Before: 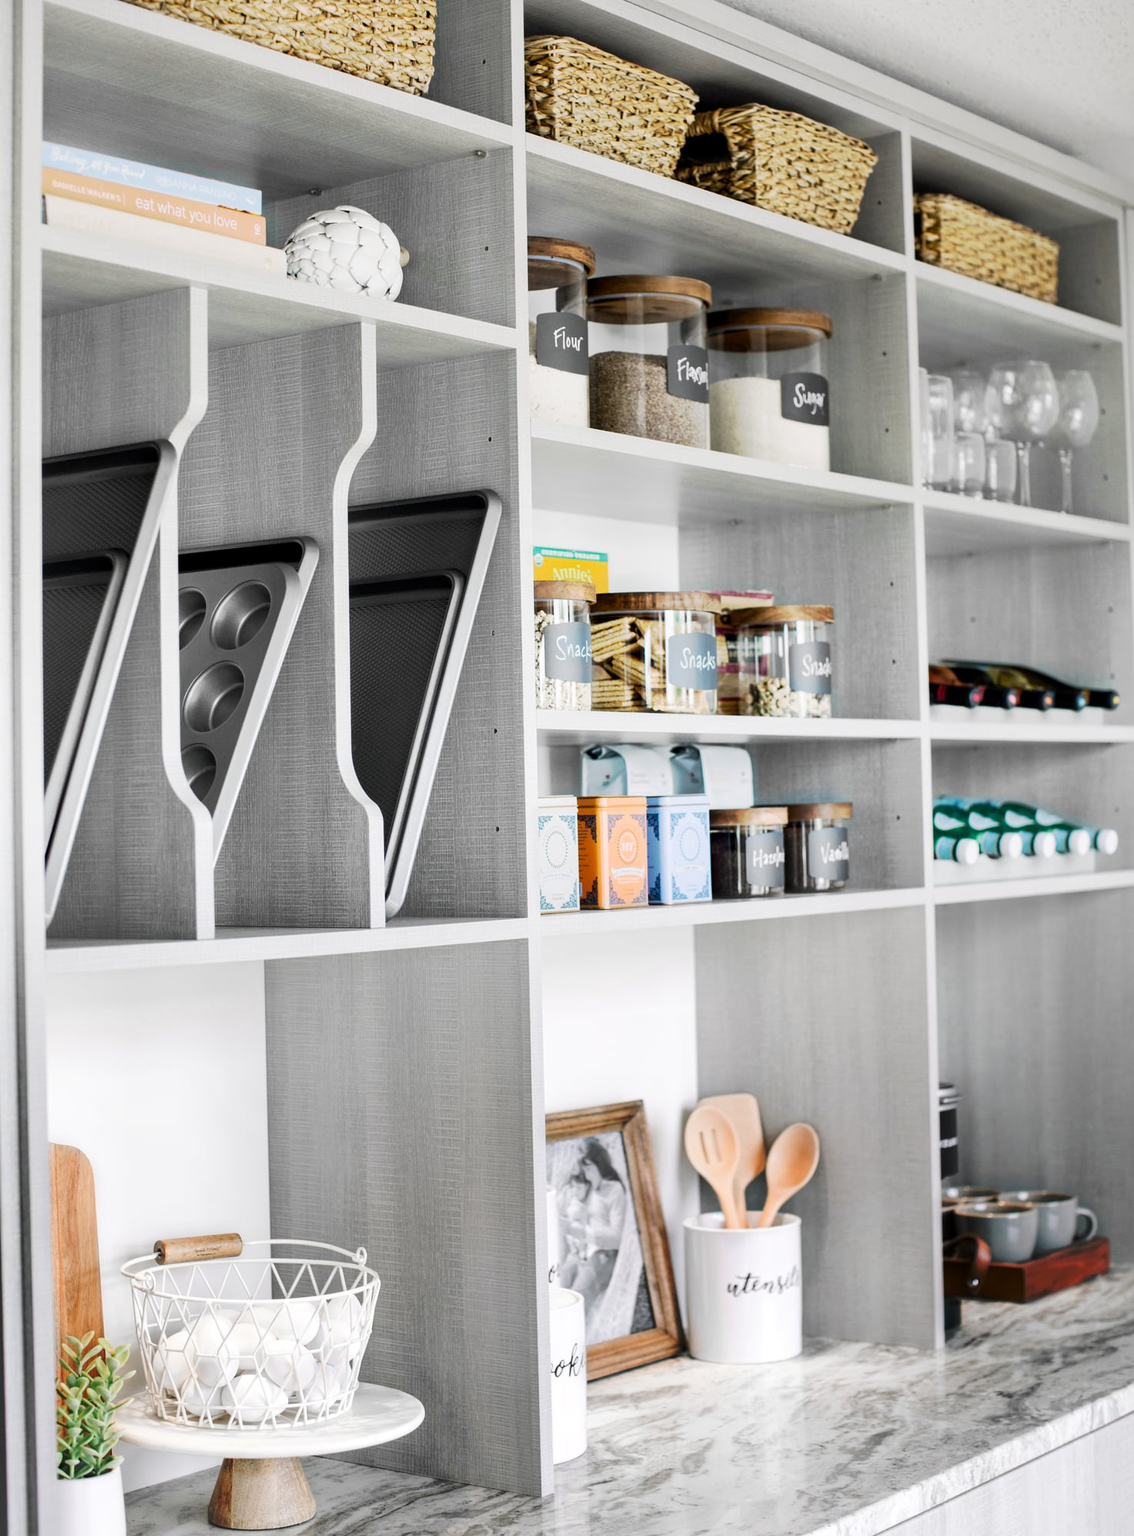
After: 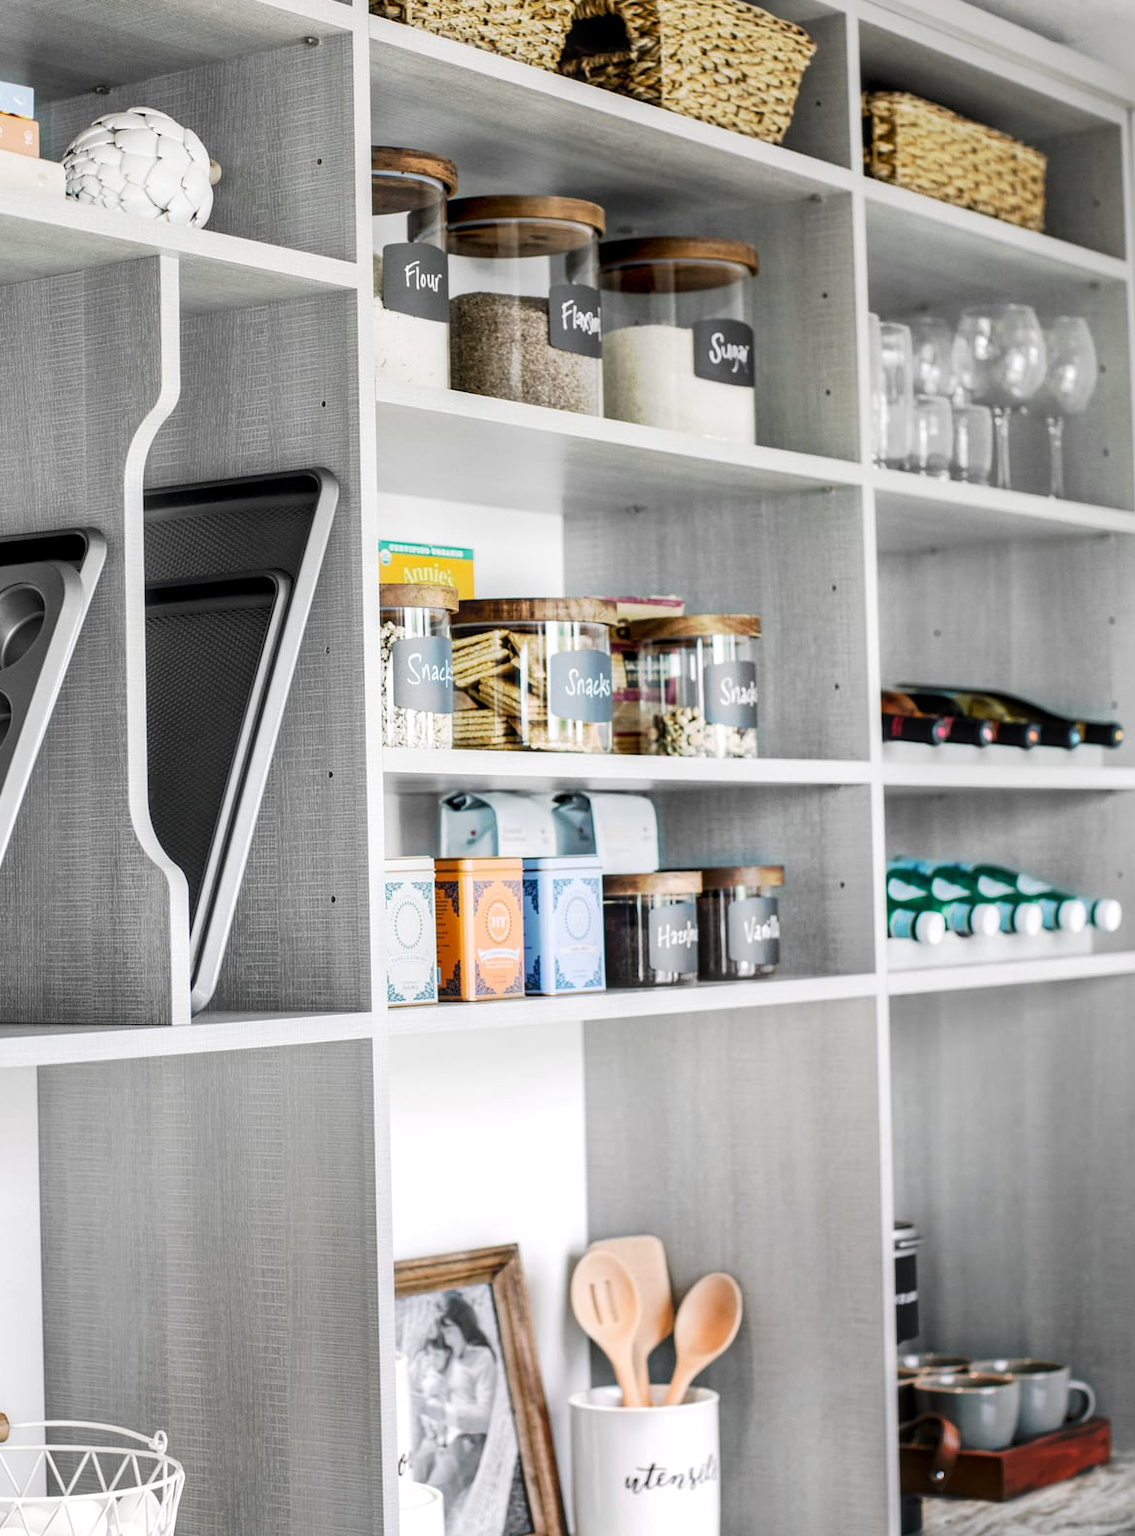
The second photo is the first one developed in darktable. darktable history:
local contrast: on, module defaults
crop and rotate: left 20.74%, top 7.912%, right 0.375%, bottom 13.378%
